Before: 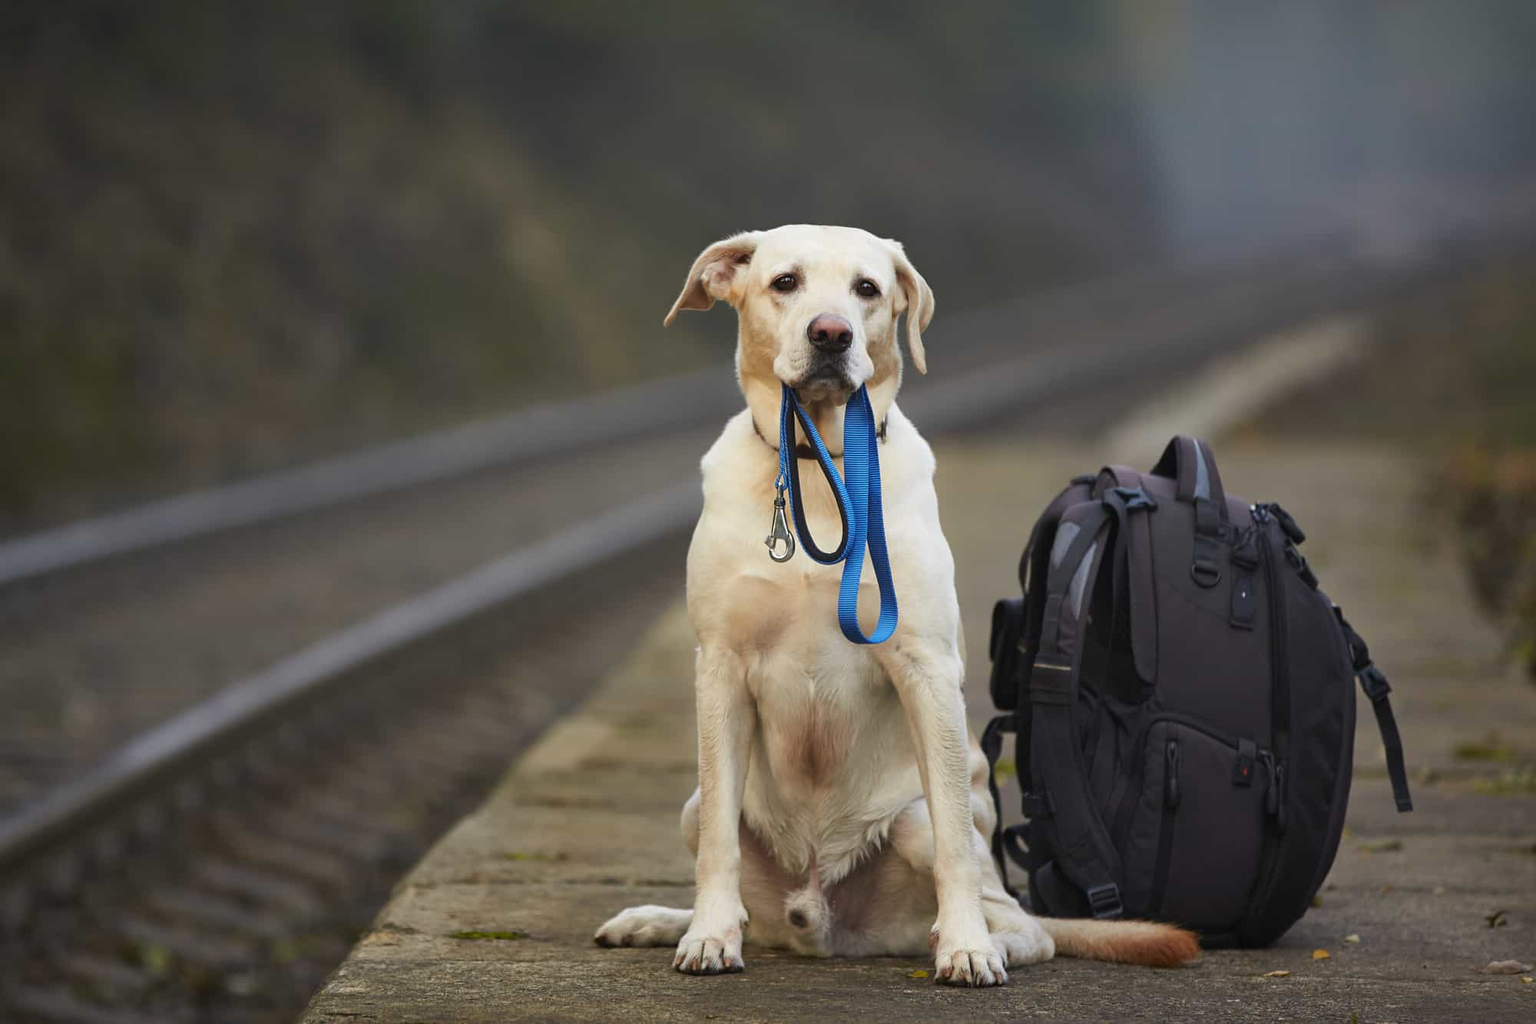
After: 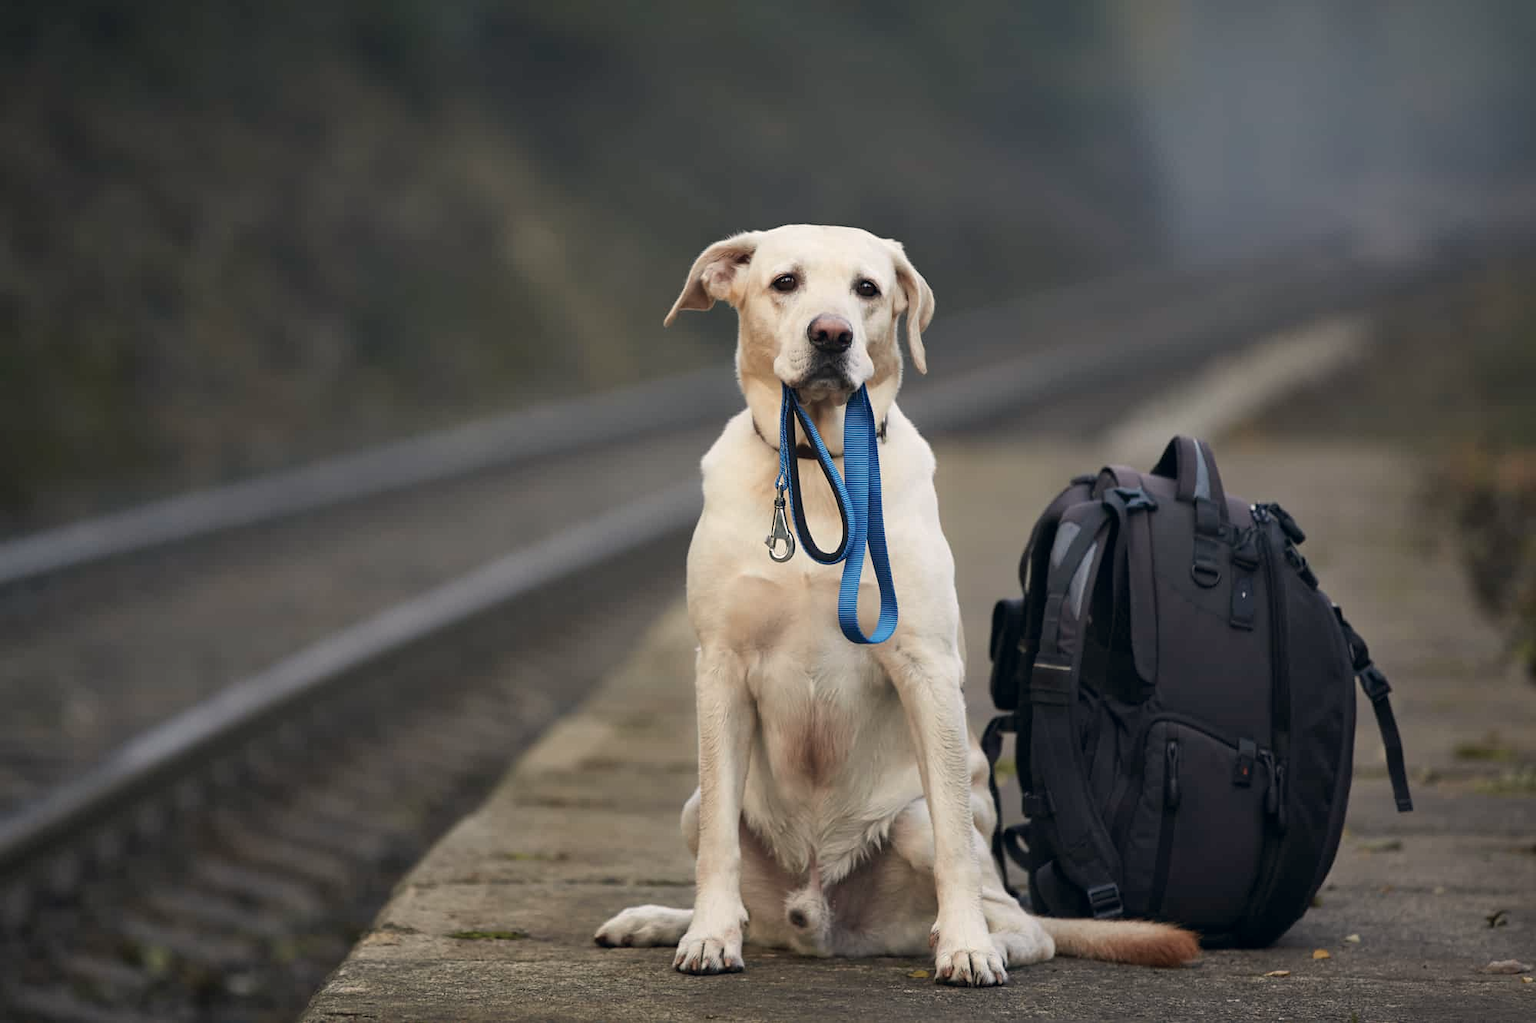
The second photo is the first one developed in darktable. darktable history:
color correction: highlights a* 2.91, highlights b* 5.03, shadows a* -2.2, shadows b* -4.86, saturation 0.774
